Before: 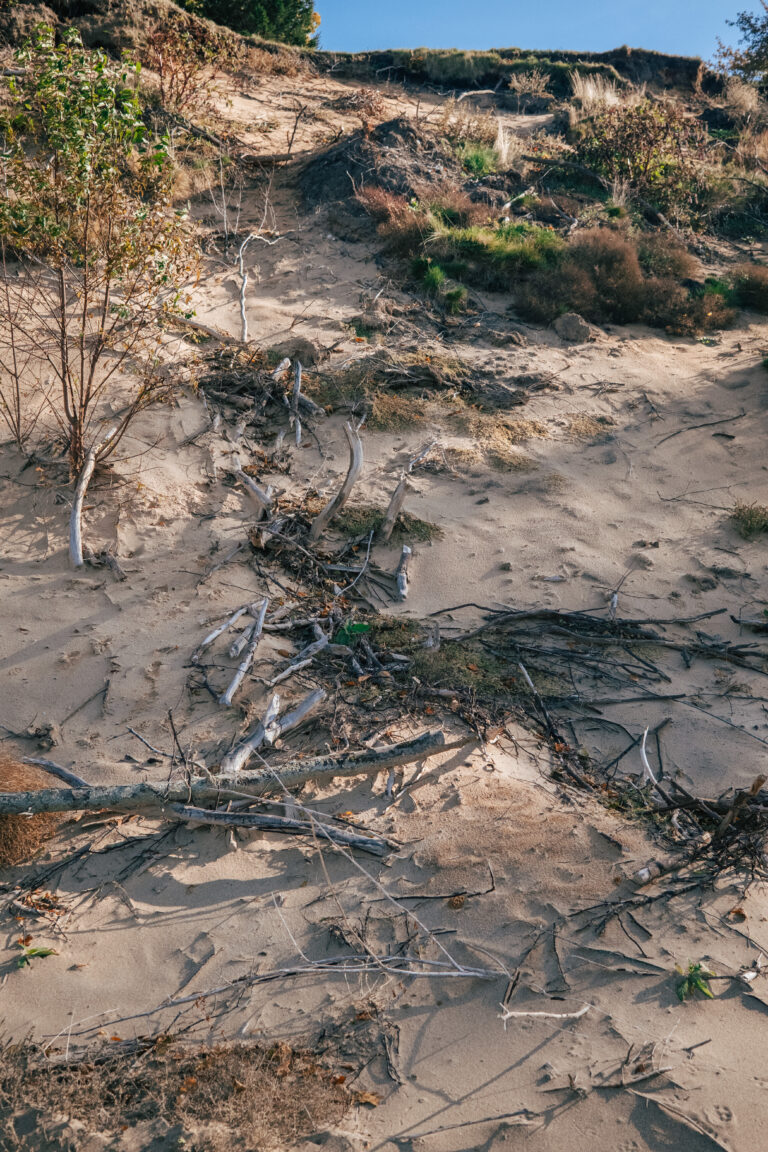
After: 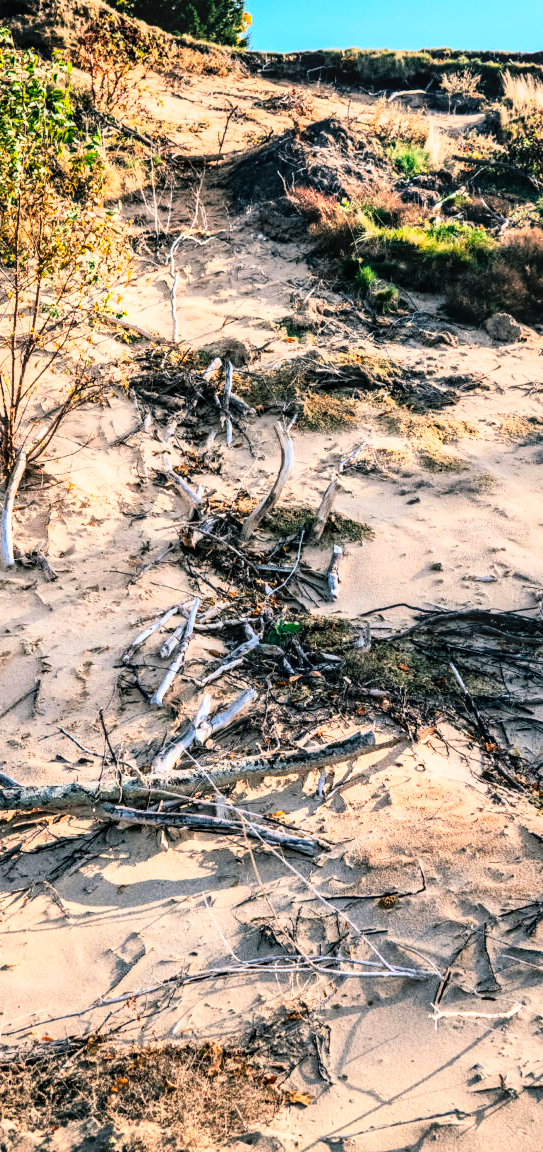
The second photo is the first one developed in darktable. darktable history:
rgb curve: curves: ch0 [(0, 0) (0.21, 0.15) (0.24, 0.21) (0.5, 0.75) (0.75, 0.96) (0.89, 0.99) (1, 1)]; ch1 [(0, 0.02) (0.21, 0.13) (0.25, 0.2) (0.5, 0.67) (0.75, 0.9) (0.89, 0.97) (1, 1)]; ch2 [(0, 0.02) (0.21, 0.13) (0.25, 0.2) (0.5, 0.67) (0.75, 0.9) (0.89, 0.97) (1, 1)], compensate middle gray true
color balance rgb: perceptual saturation grading › global saturation 25%, global vibrance 20%
crop and rotate: left 9.061%, right 20.142%
local contrast: on, module defaults
